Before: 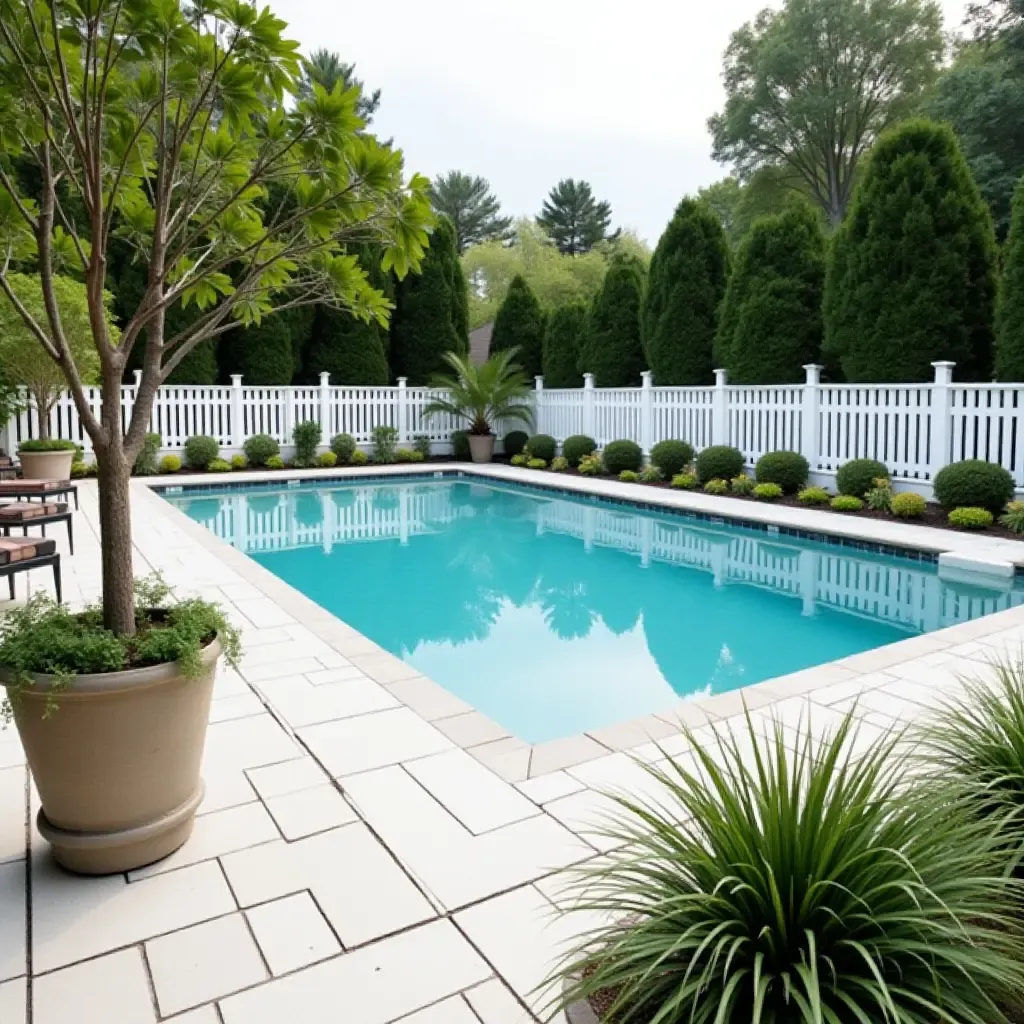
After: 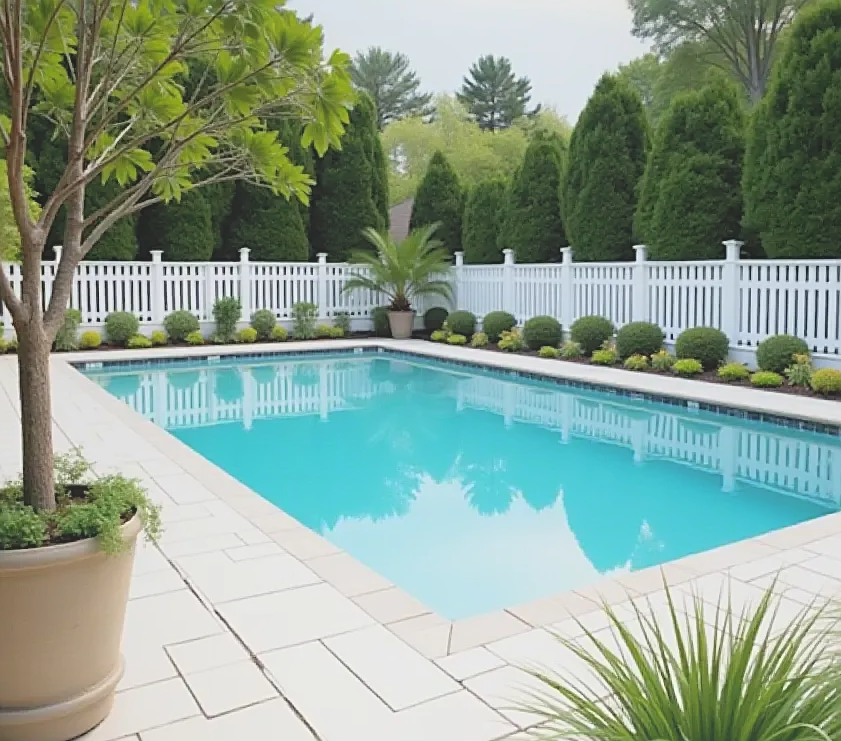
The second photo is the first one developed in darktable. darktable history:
crop: left 7.882%, top 12.168%, right 9.982%, bottom 15.455%
local contrast: detail 72%
contrast brightness saturation: brightness 0.149
sharpen: on, module defaults
